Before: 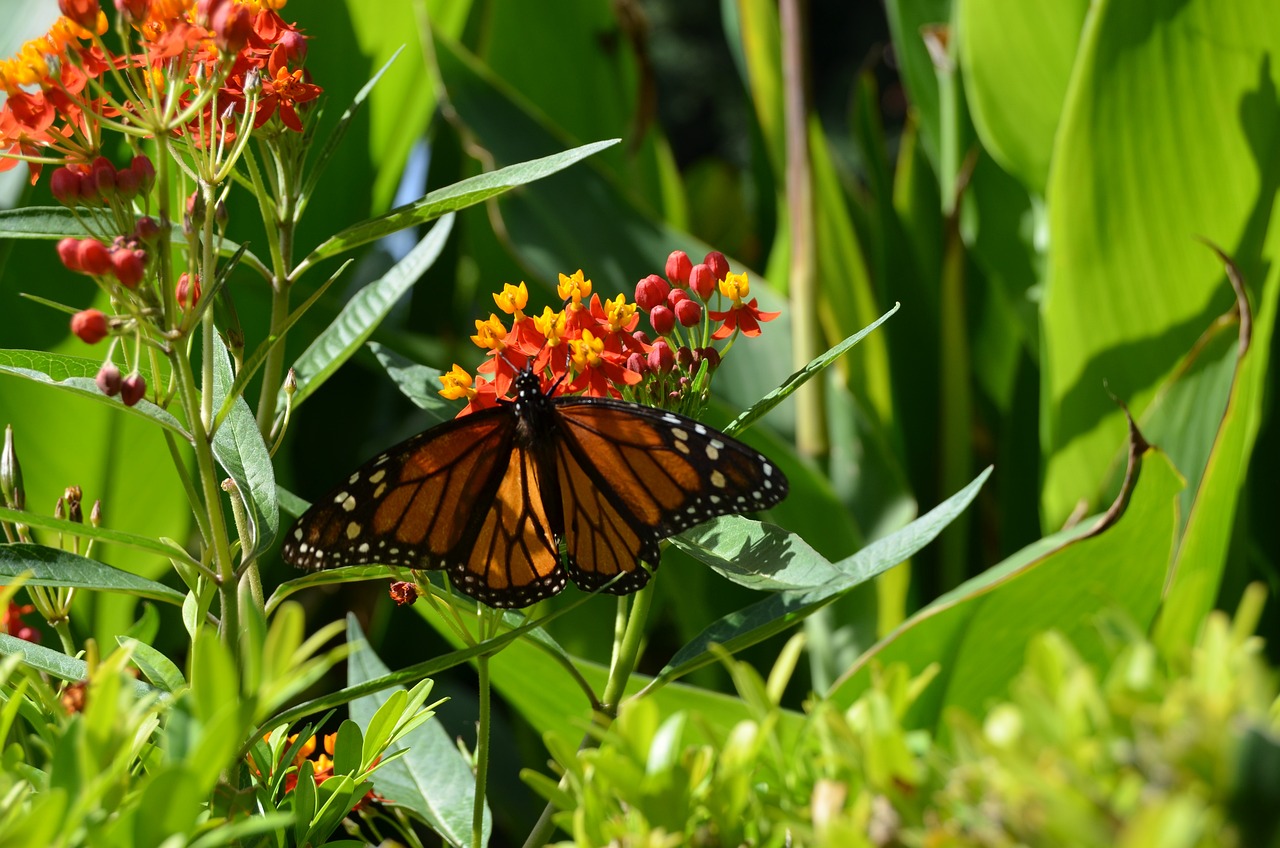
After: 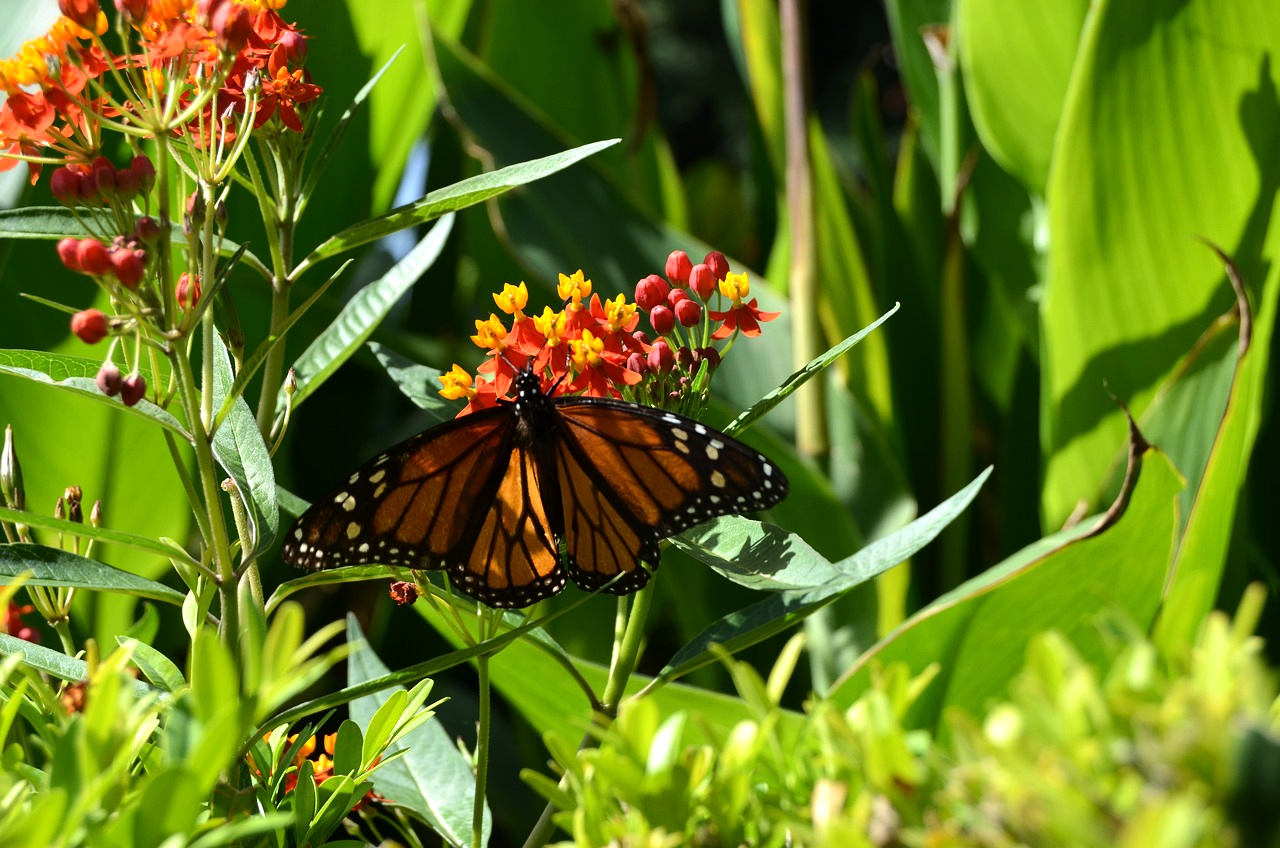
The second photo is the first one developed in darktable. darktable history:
tone equalizer: -8 EV -0.417 EV, -7 EV -0.389 EV, -6 EV -0.333 EV, -5 EV -0.222 EV, -3 EV 0.222 EV, -2 EV 0.333 EV, -1 EV 0.389 EV, +0 EV 0.417 EV, edges refinement/feathering 500, mask exposure compensation -1.57 EV, preserve details no
exposure: compensate highlight preservation false
